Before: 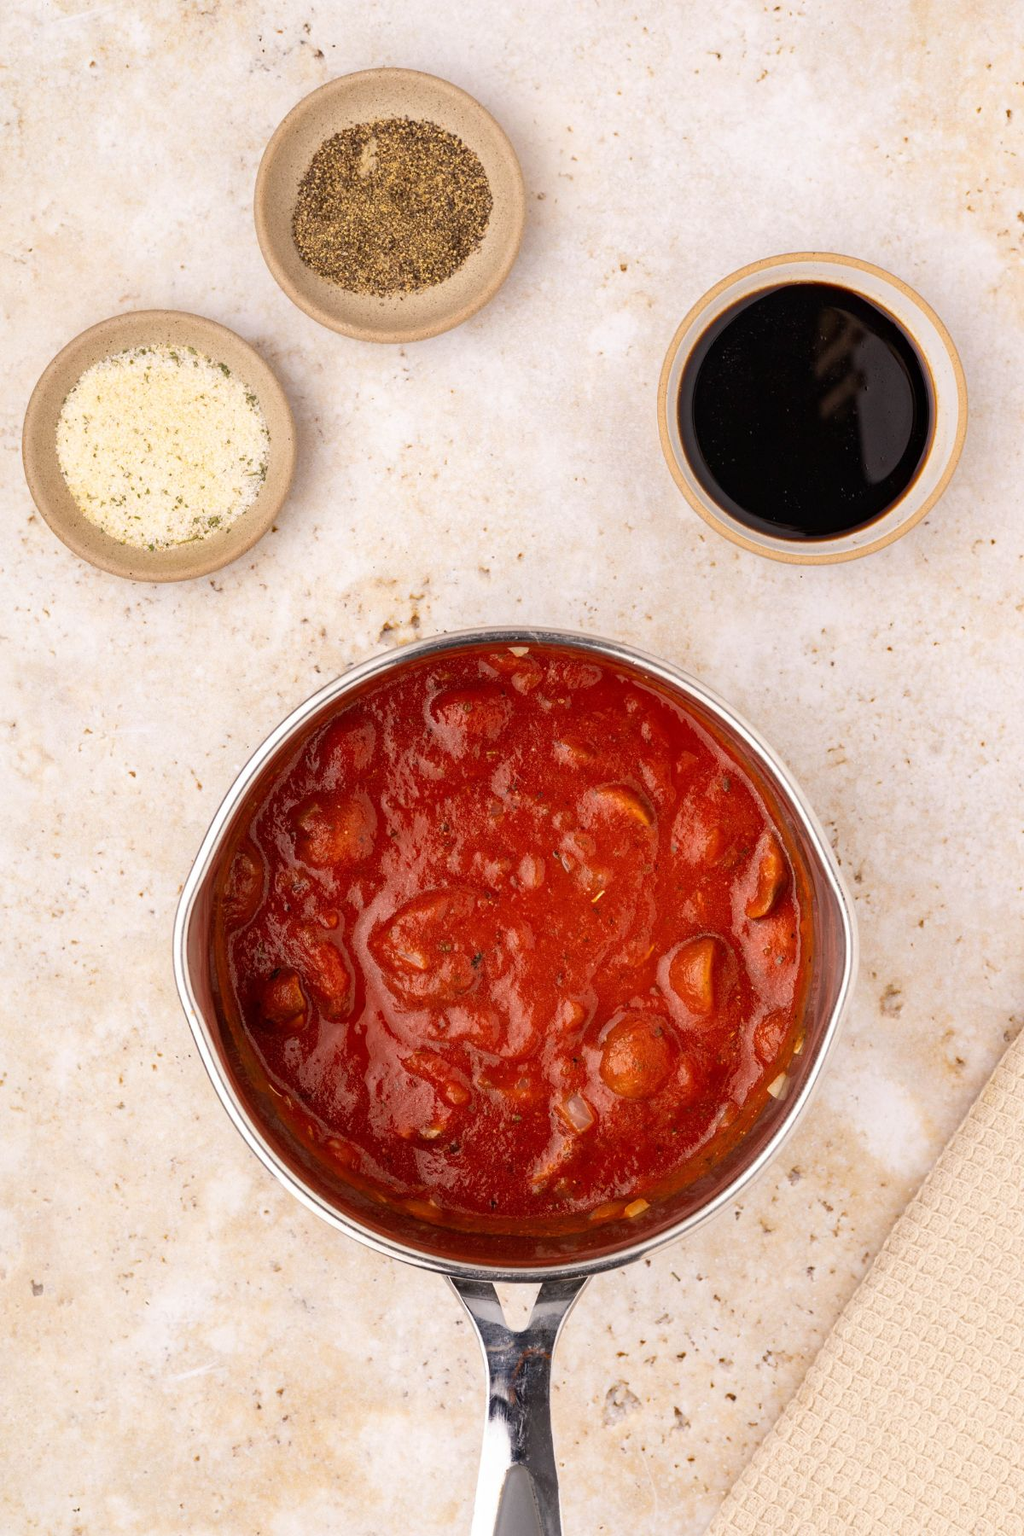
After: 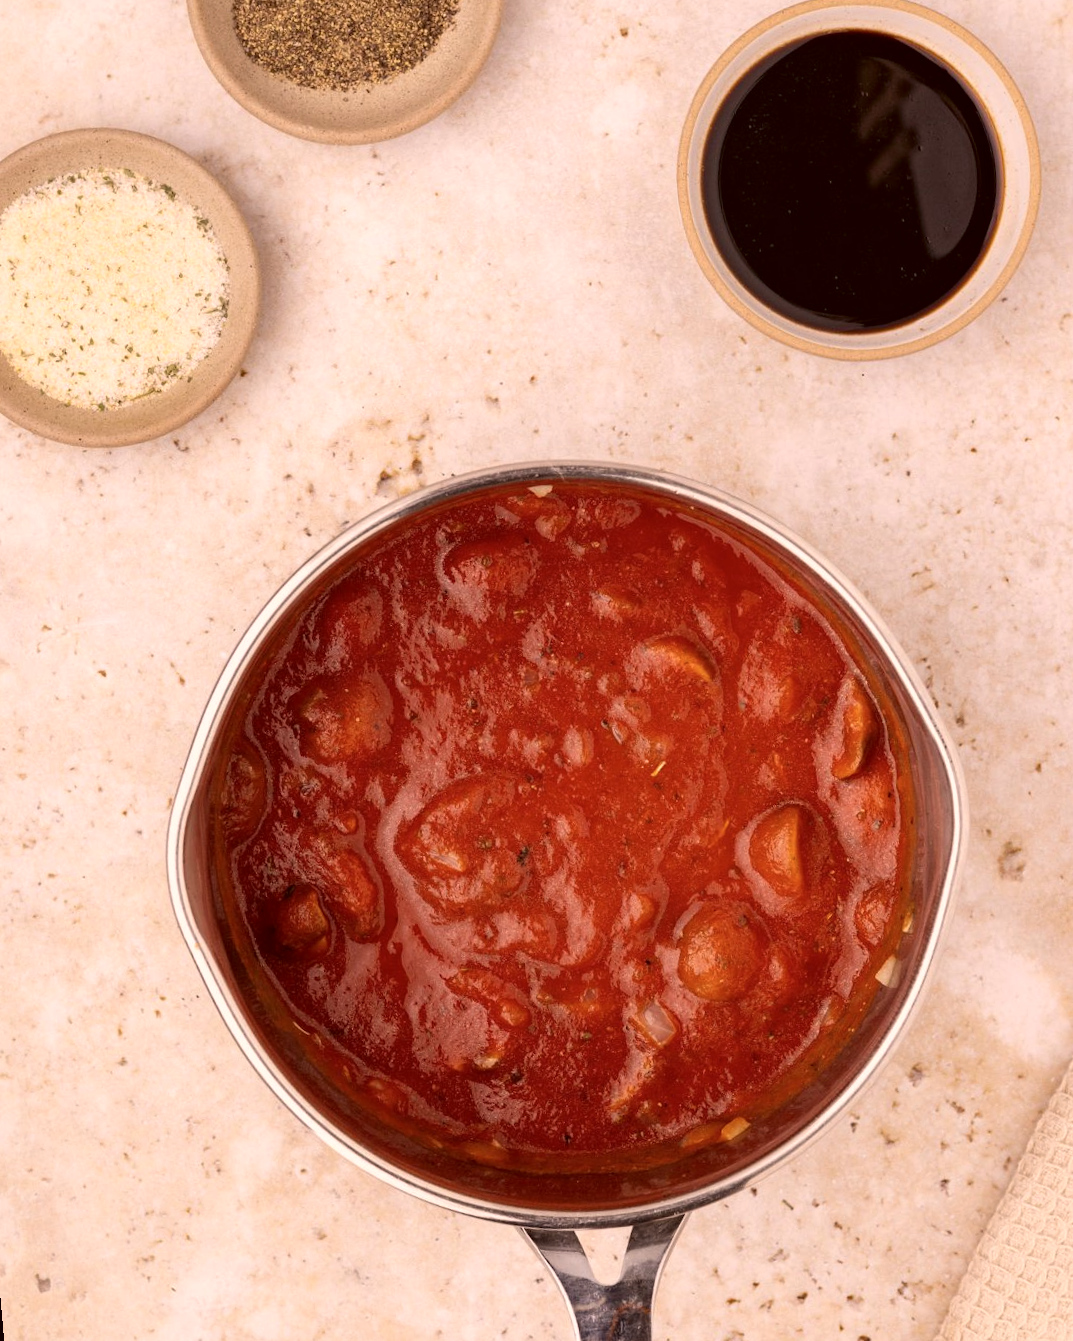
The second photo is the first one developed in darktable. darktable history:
crop: left 9.712%, top 16.928%, right 10.845%, bottom 12.332%
color correction: highlights a* 10.21, highlights b* 9.79, shadows a* 8.61, shadows b* 7.88, saturation 0.8
rotate and perspective: rotation -4.98°, automatic cropping off
